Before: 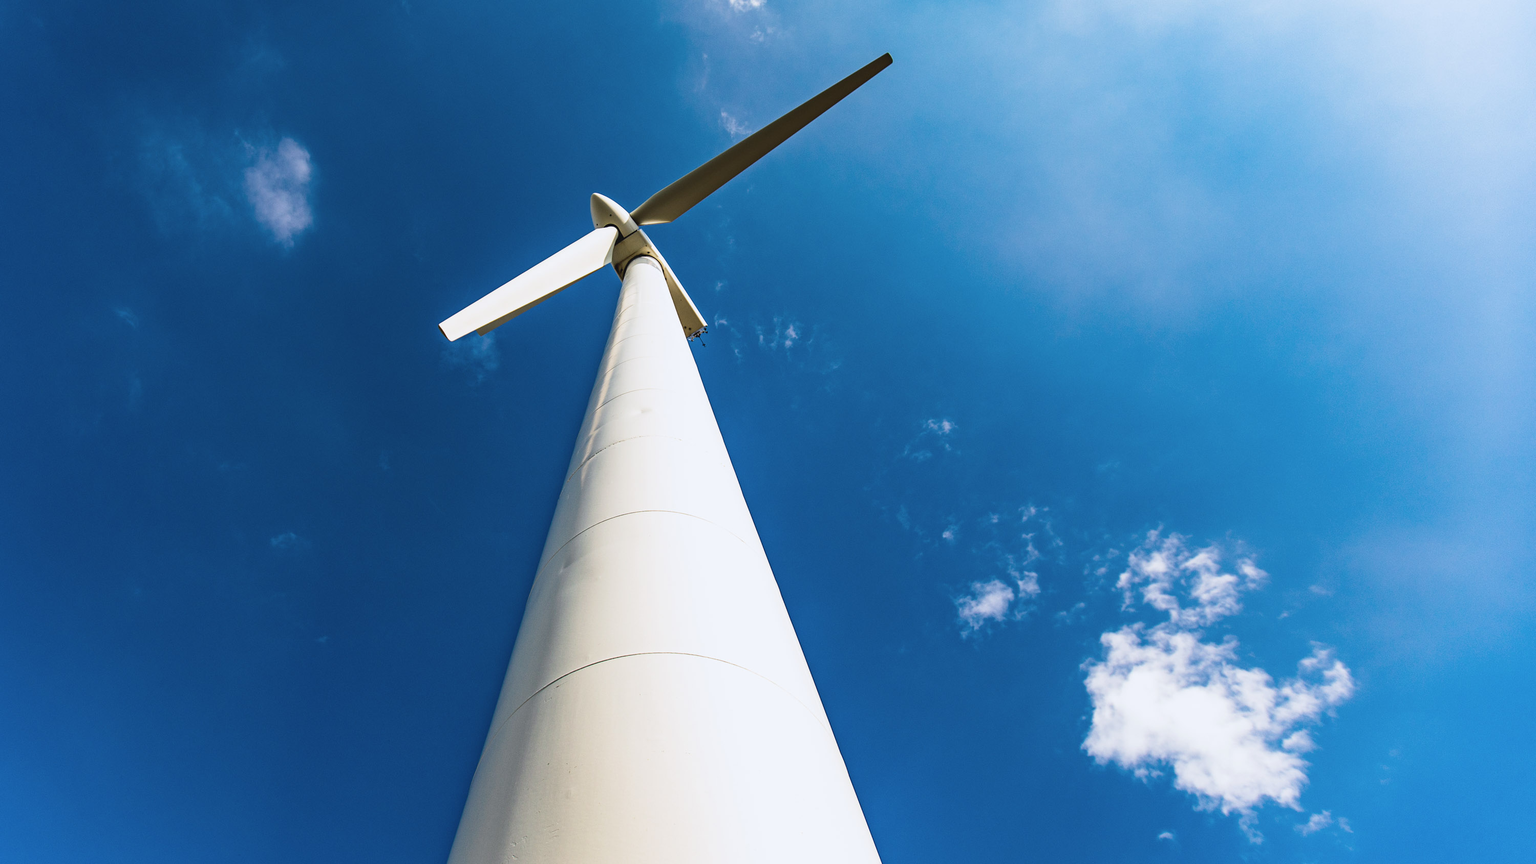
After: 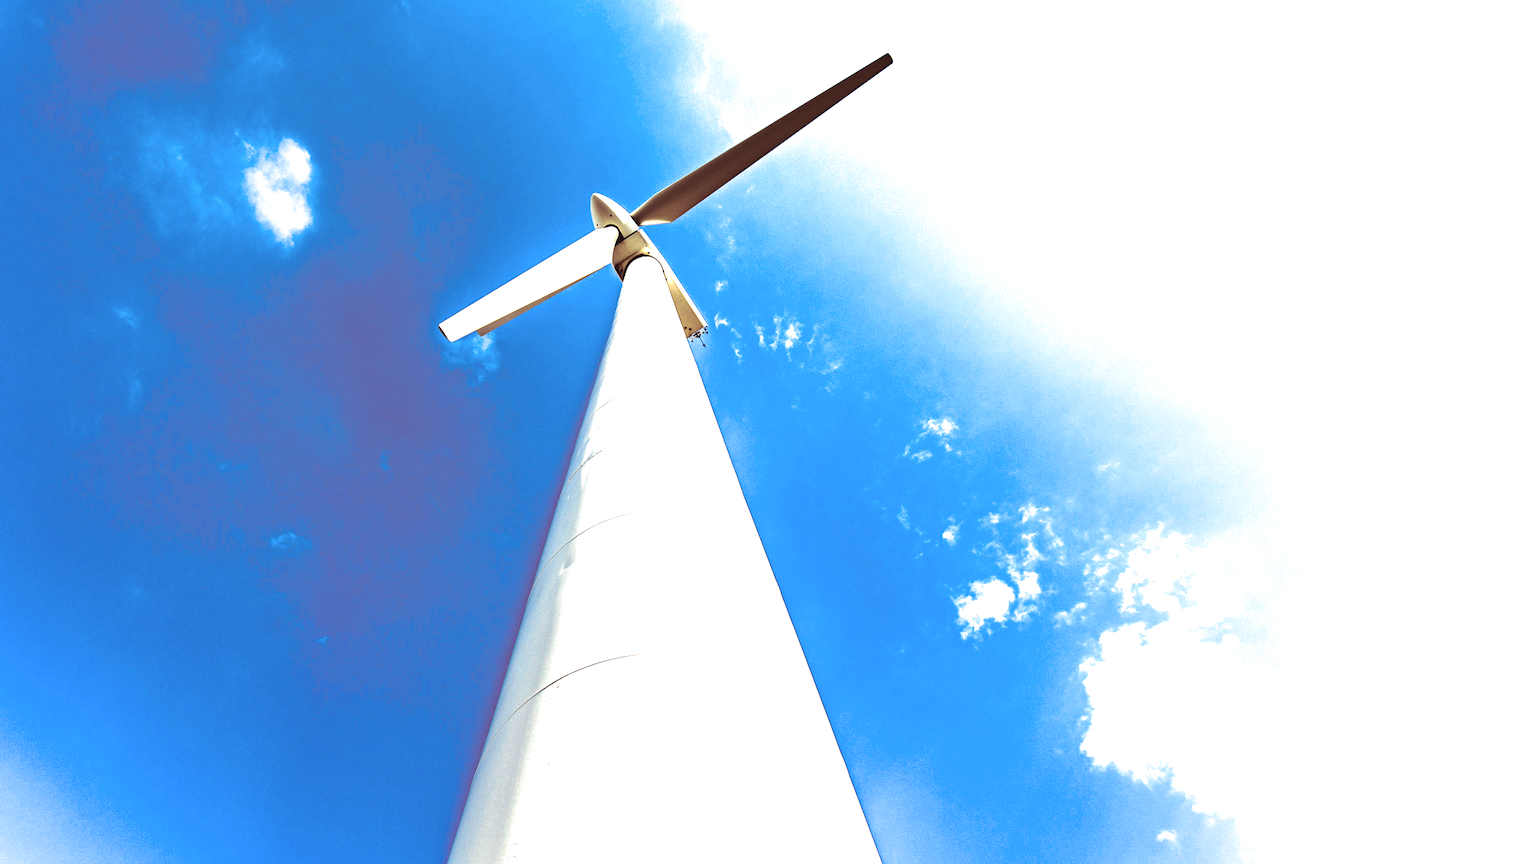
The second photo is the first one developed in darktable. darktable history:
tone equalizer: -8 EV -0.75 EV, -7 EV -0.7 EV, -6 EV -0.6 EV, -5 EV -0.4 EV, -3 EV 0.4 EV, -2 EV 0.6 EV, -1 EV 0.7 EV, +0 EV 0.75 EV, edges refinement/feathering 500, mask exposure compensation -1.57 EV, preserve details no
split-toning: on, module defaults
exposure: black level correction 0, exposure 1.2 EV, compensate exposure bias true, compensate highlight preservation false
